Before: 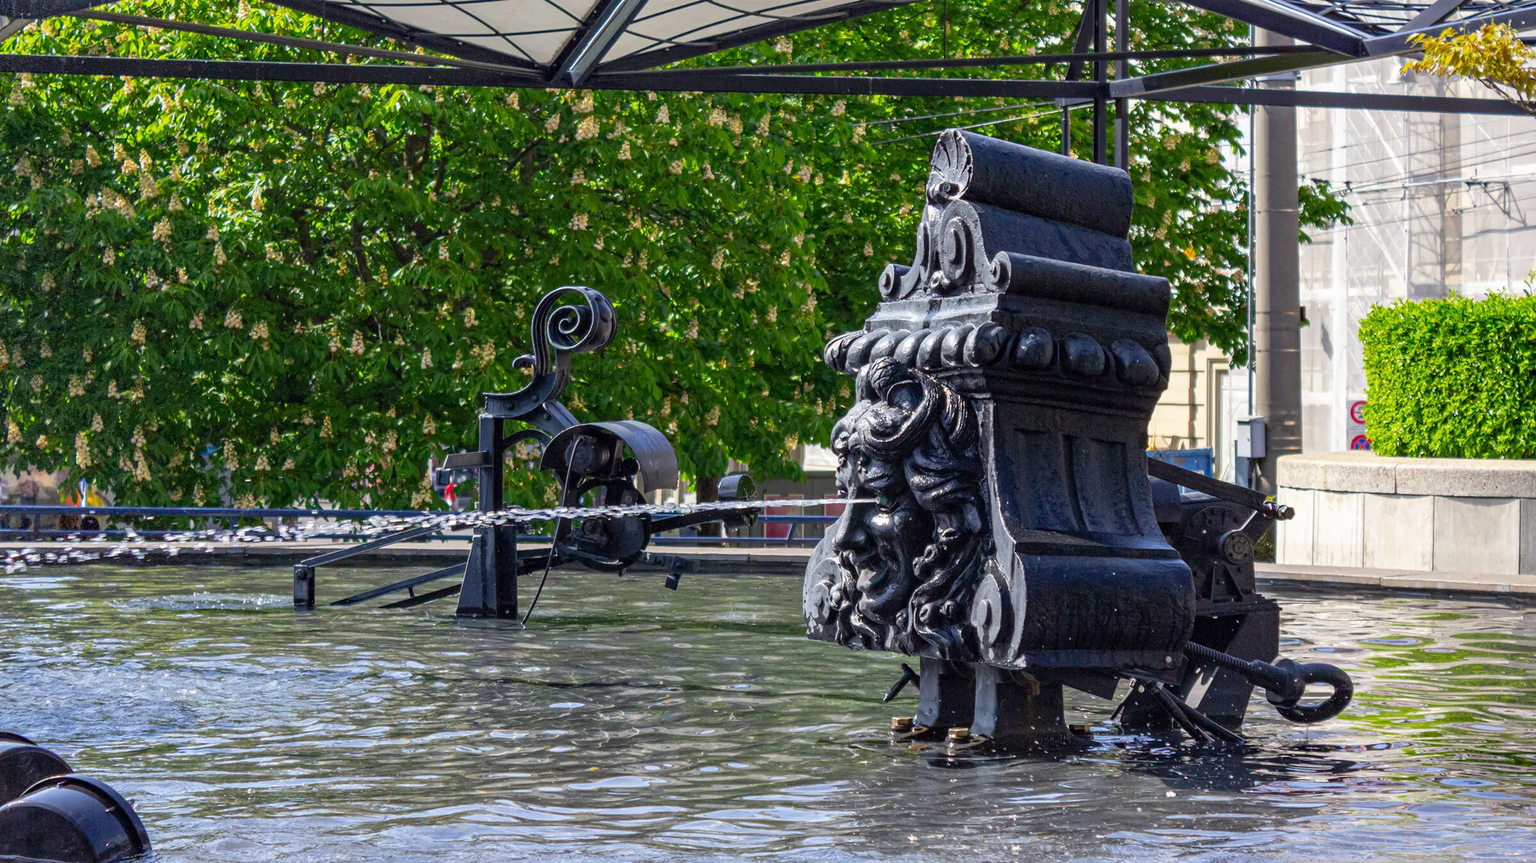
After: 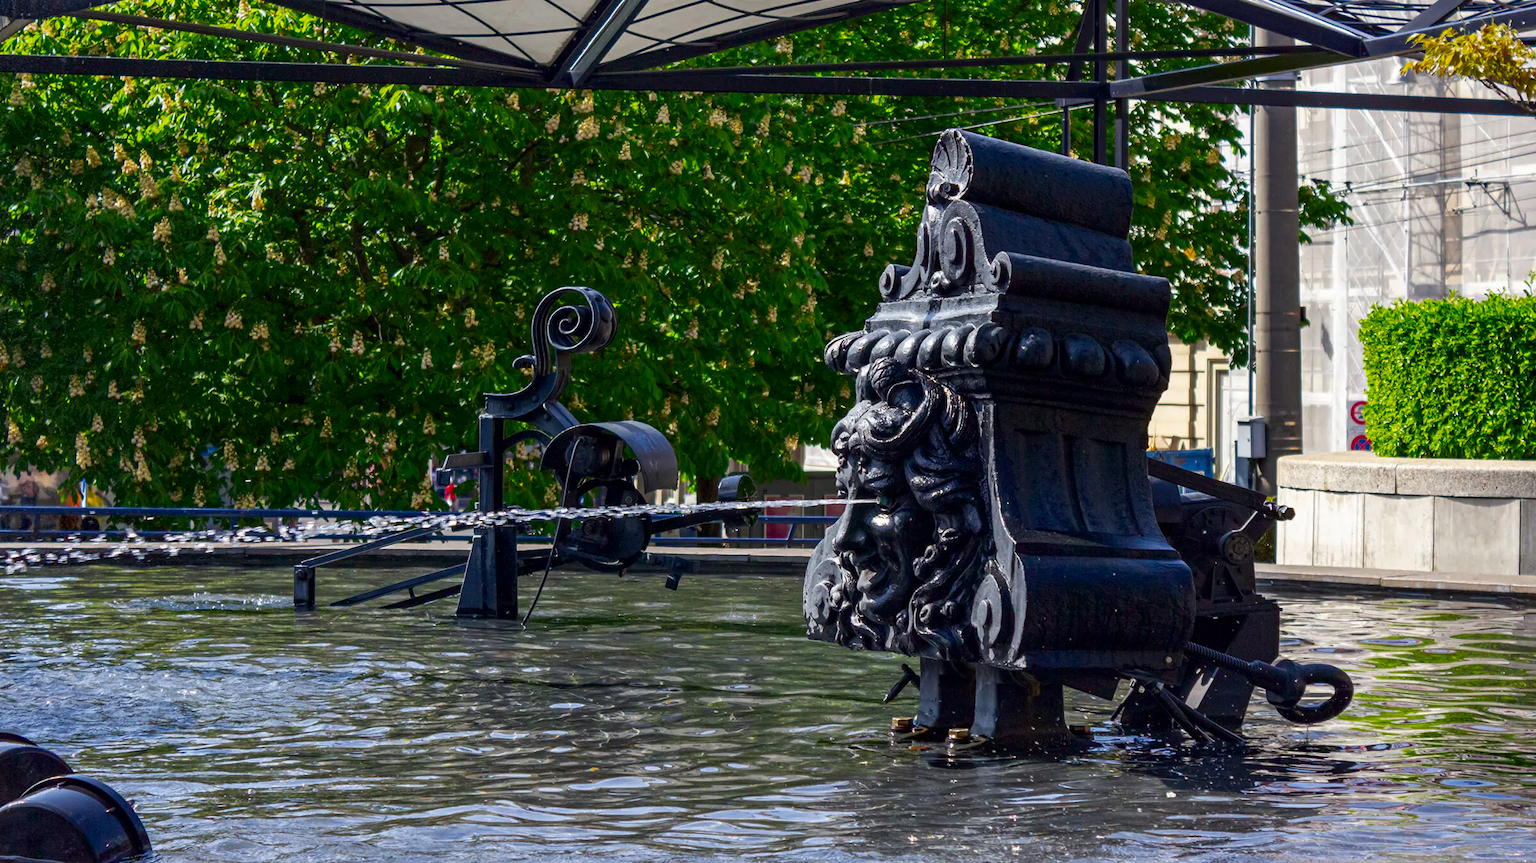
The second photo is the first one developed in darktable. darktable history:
contrast brightness saturation: brightness -0.199, saturation 0.083
